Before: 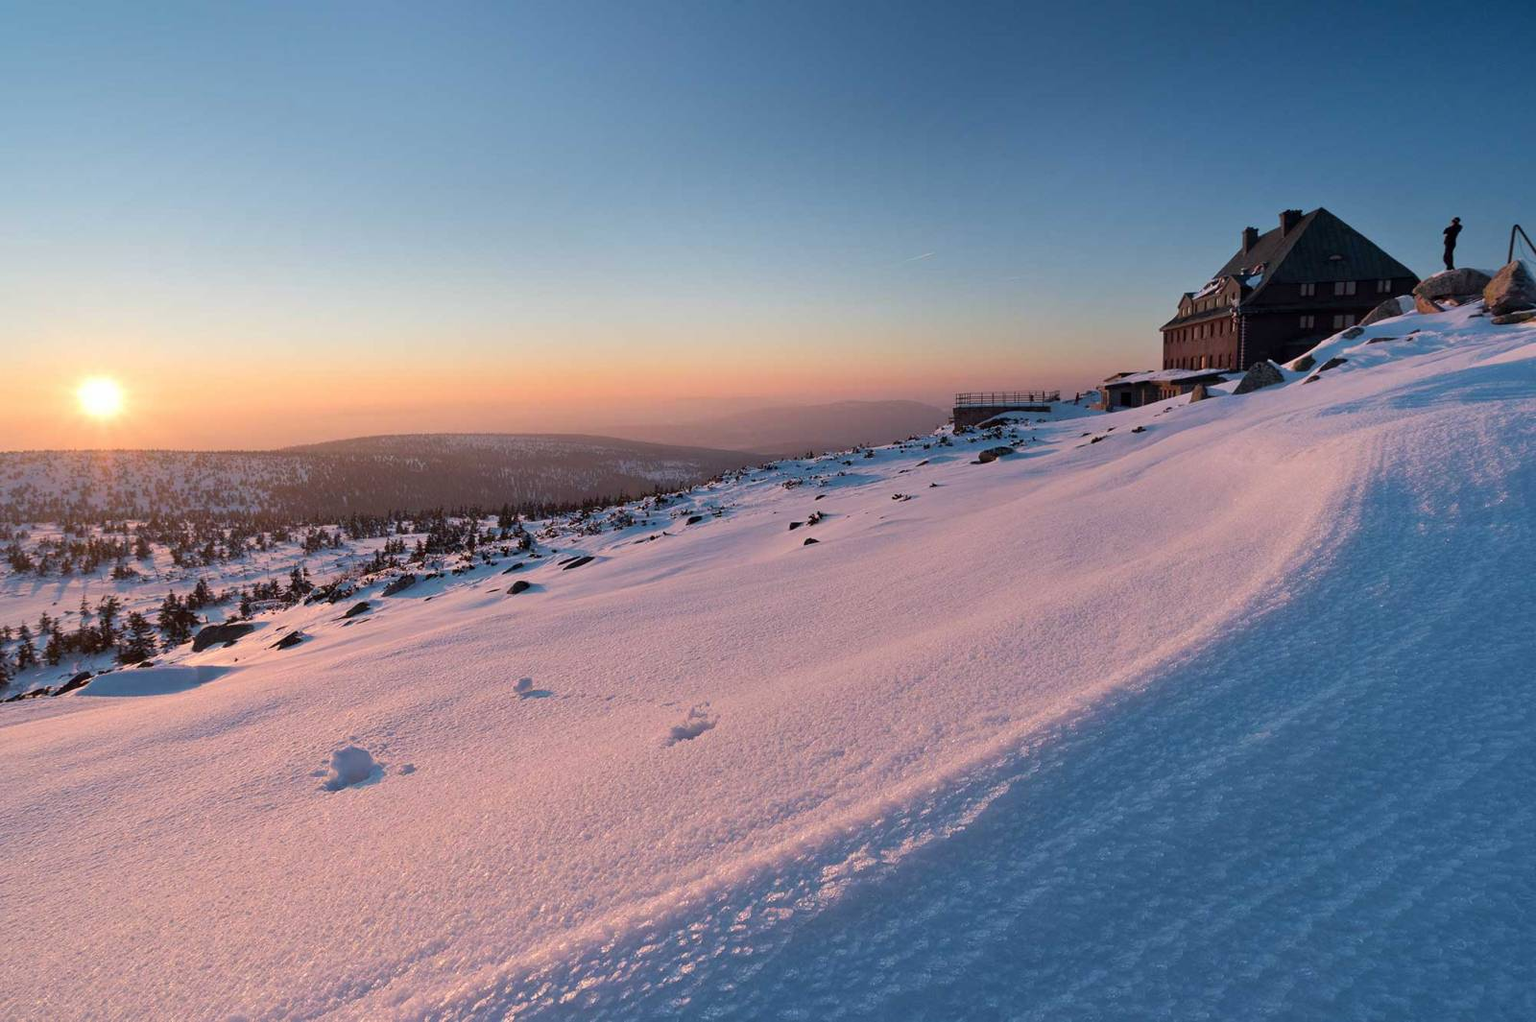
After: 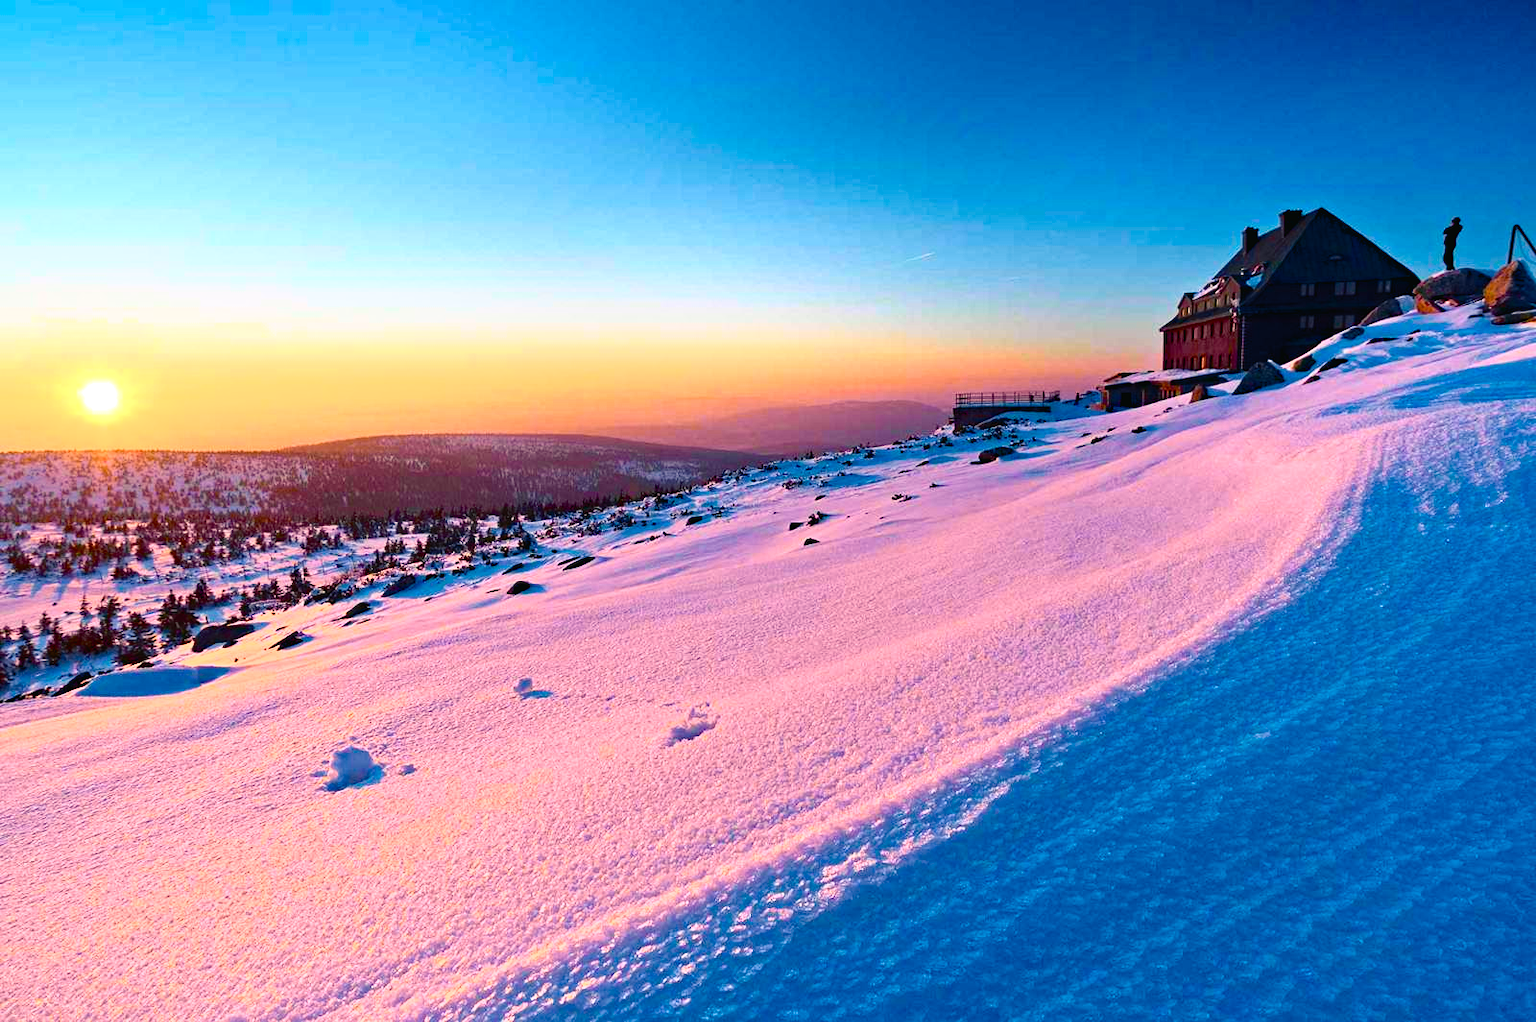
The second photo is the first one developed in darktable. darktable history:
color balance rgb: shadows lift › chroma 4.21%, shadows lift › hue 252.22°, highlights gain › chroma 1.36%, highlights gain › hue 50.24°, perceptual saturation grading › mid-tones 6.33%, perceptual saturation grading › shadows 72.44%, perceptual brilliance grading › highlights 11.59%, contrast 5.05%
tone curve: curves: ch0 [(0, 0.018) (0.162, 0.128) (0.434, 0.478) (0.667, 0.785) (0.819, 0.943) (1, 0.991)]; ch1 [(0, 0) (0.402, 0.36) (0.476, 0.449) (0.506, 0.505) (0.523, 0.518) (0.579, 0.626) (0.641, 0.668) (0.693, 0.745) (0.861, 0.934) (1, 1)]; ch2 [(0, 0) (0.424, 0.388) (0.483, 0.472) (0.503, 0.505) (0.521, 0.519) (0.547, 0.581) (0.582, 0.648) (0.699, 0.759) (0.997, 0.858)], color space Lab, independent channels
haze removal: strength 0.29, distance 0.25, compatibility mode true, adaptive false
